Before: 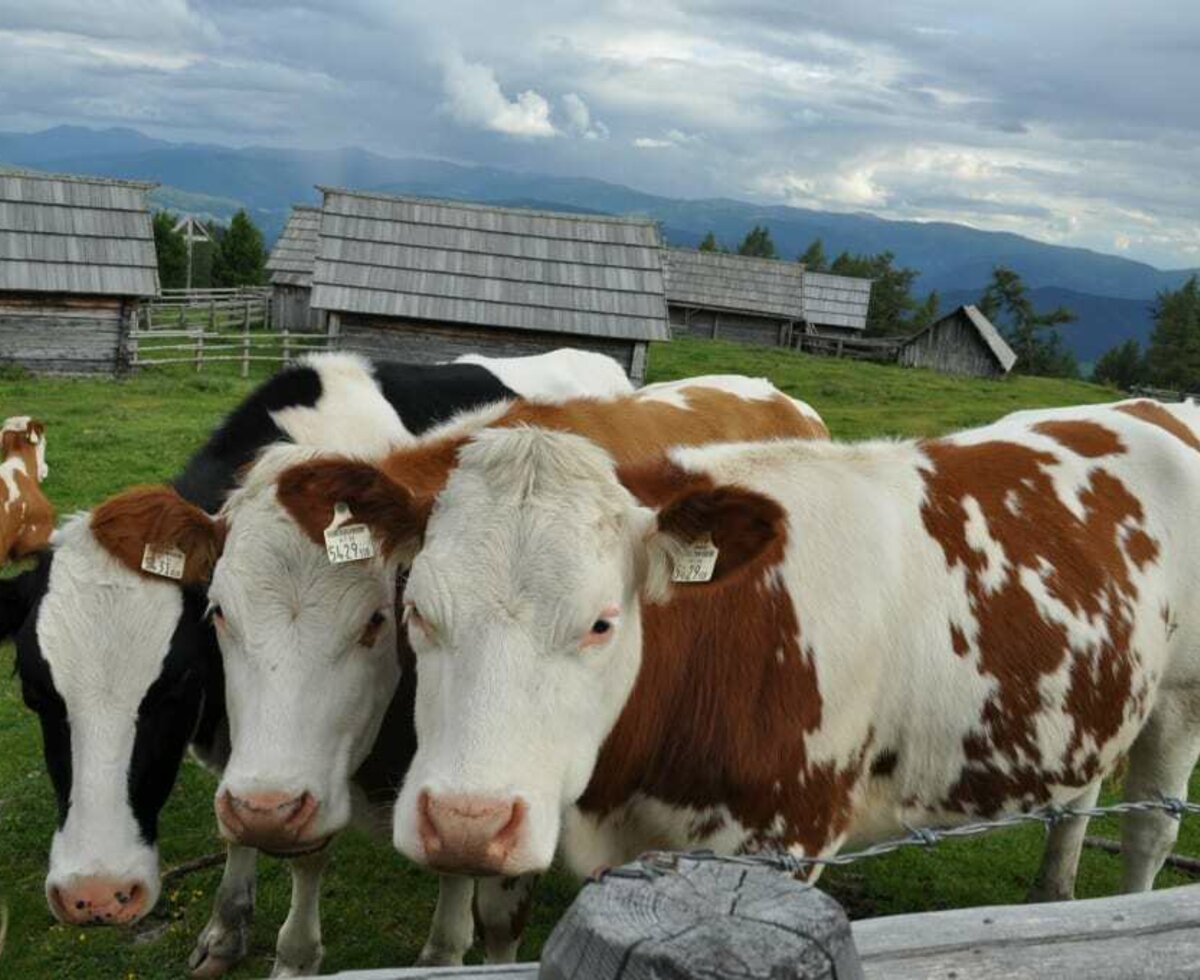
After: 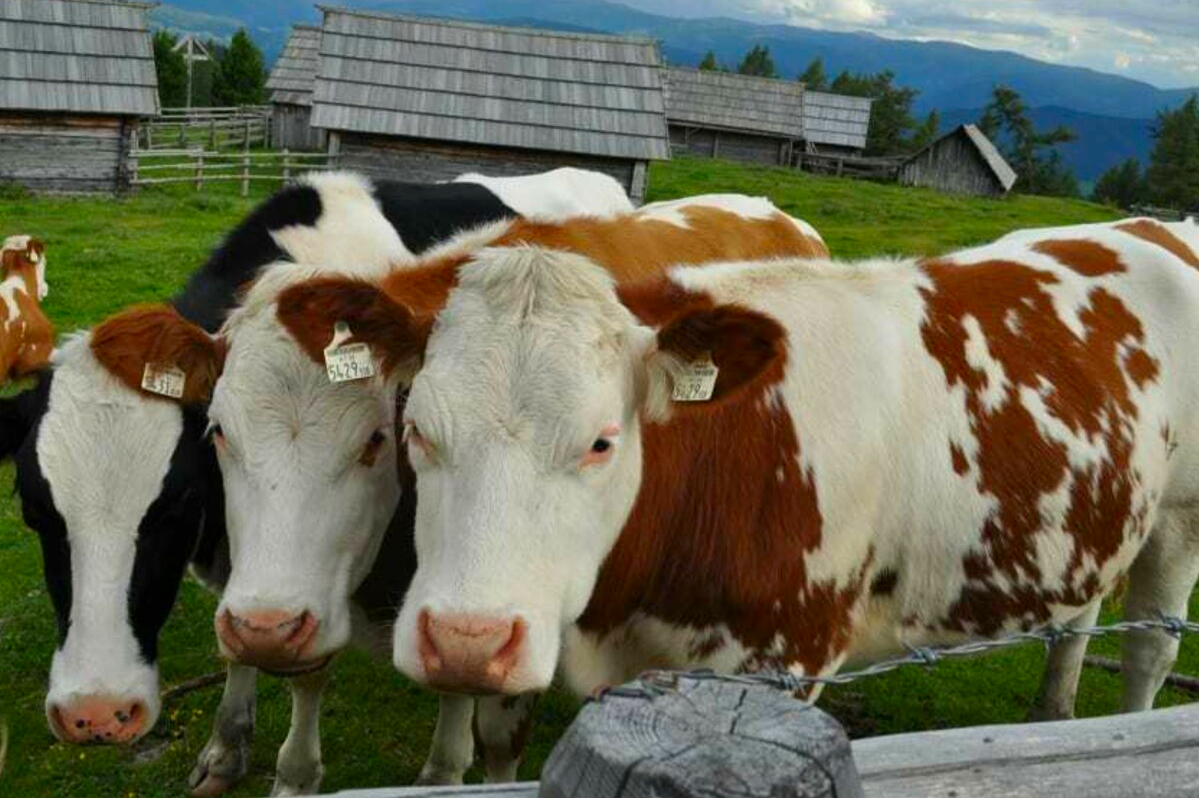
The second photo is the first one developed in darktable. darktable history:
contrast brightness saturation: brightness -0.02, saturation 0.35
shadows and highlights: radius 331.84, shadows 53.55, highlights -100, compress 94.63%, highlights color adjustment 73.23%, soften with gaussian
crop and rotate: top 18.507%
